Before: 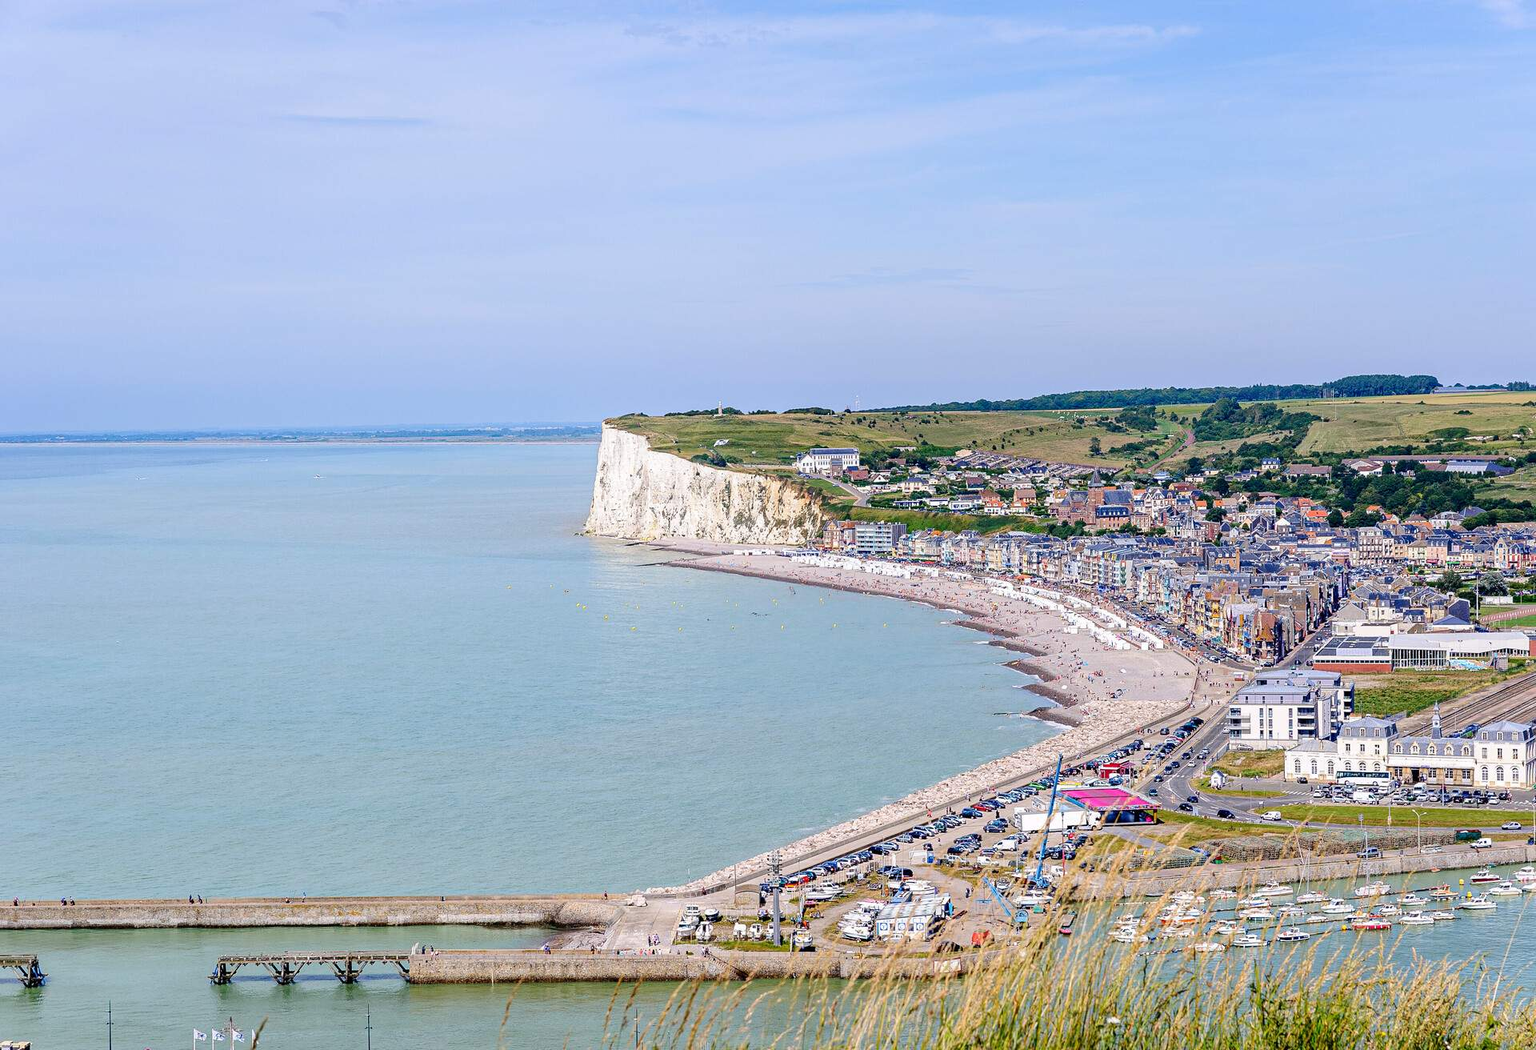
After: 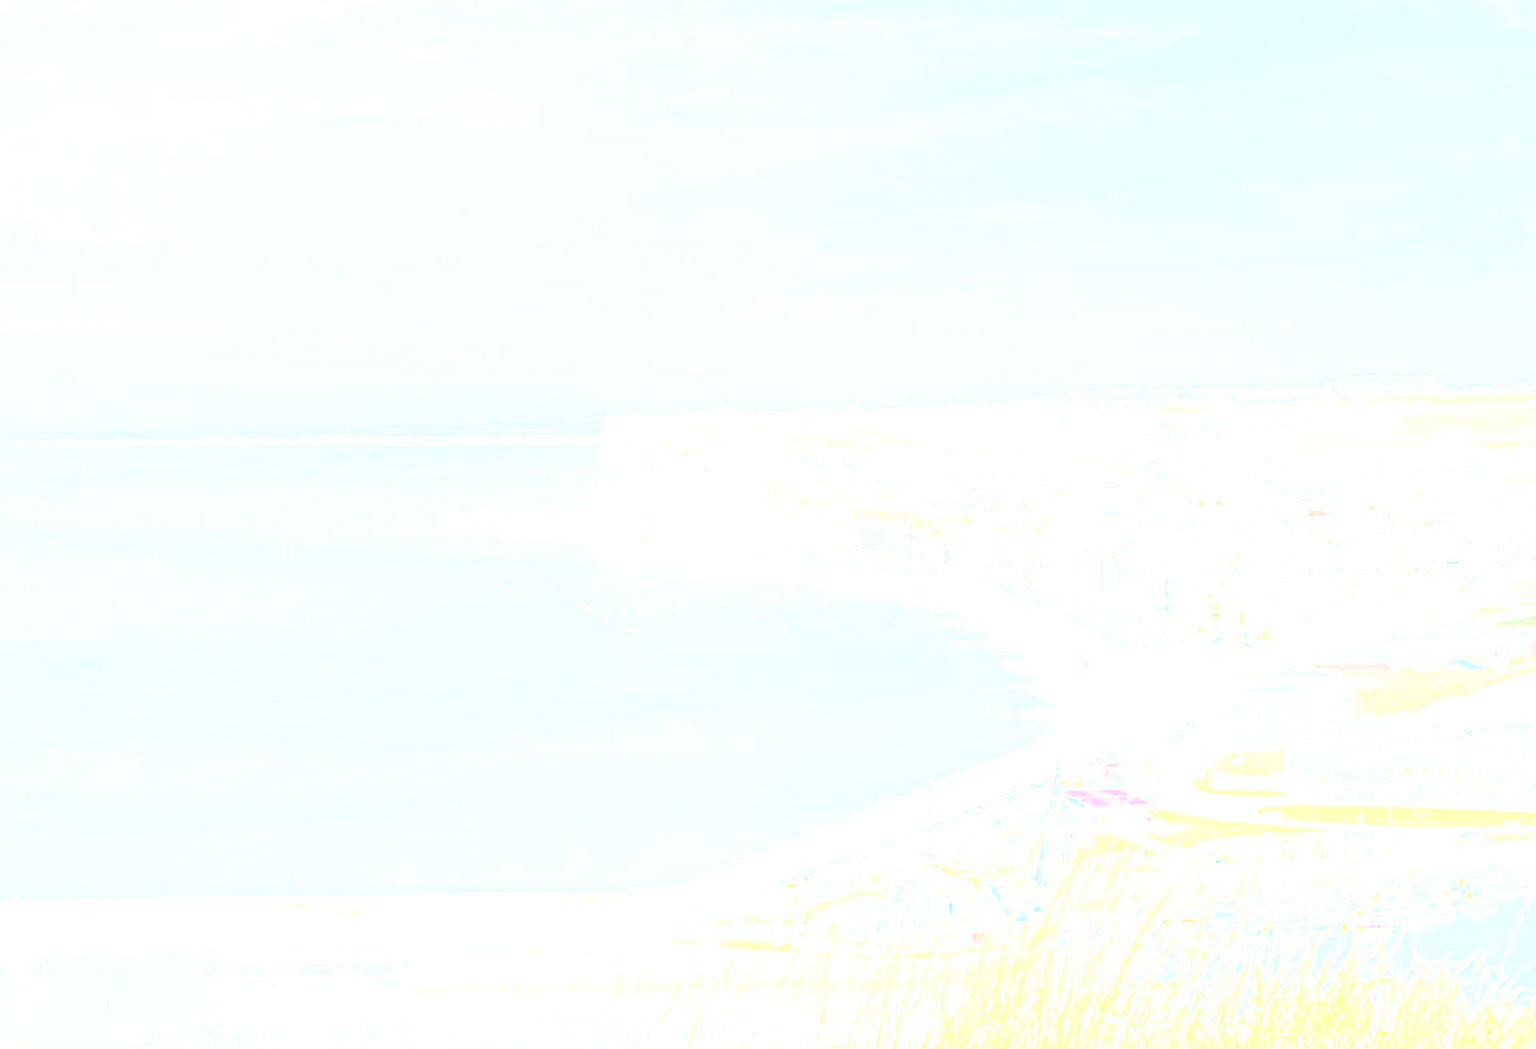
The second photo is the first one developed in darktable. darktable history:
color correction: highlights a* -0.772, highlights b* -8.92
bloom: size 85%, threshold 5%, strength 85%
